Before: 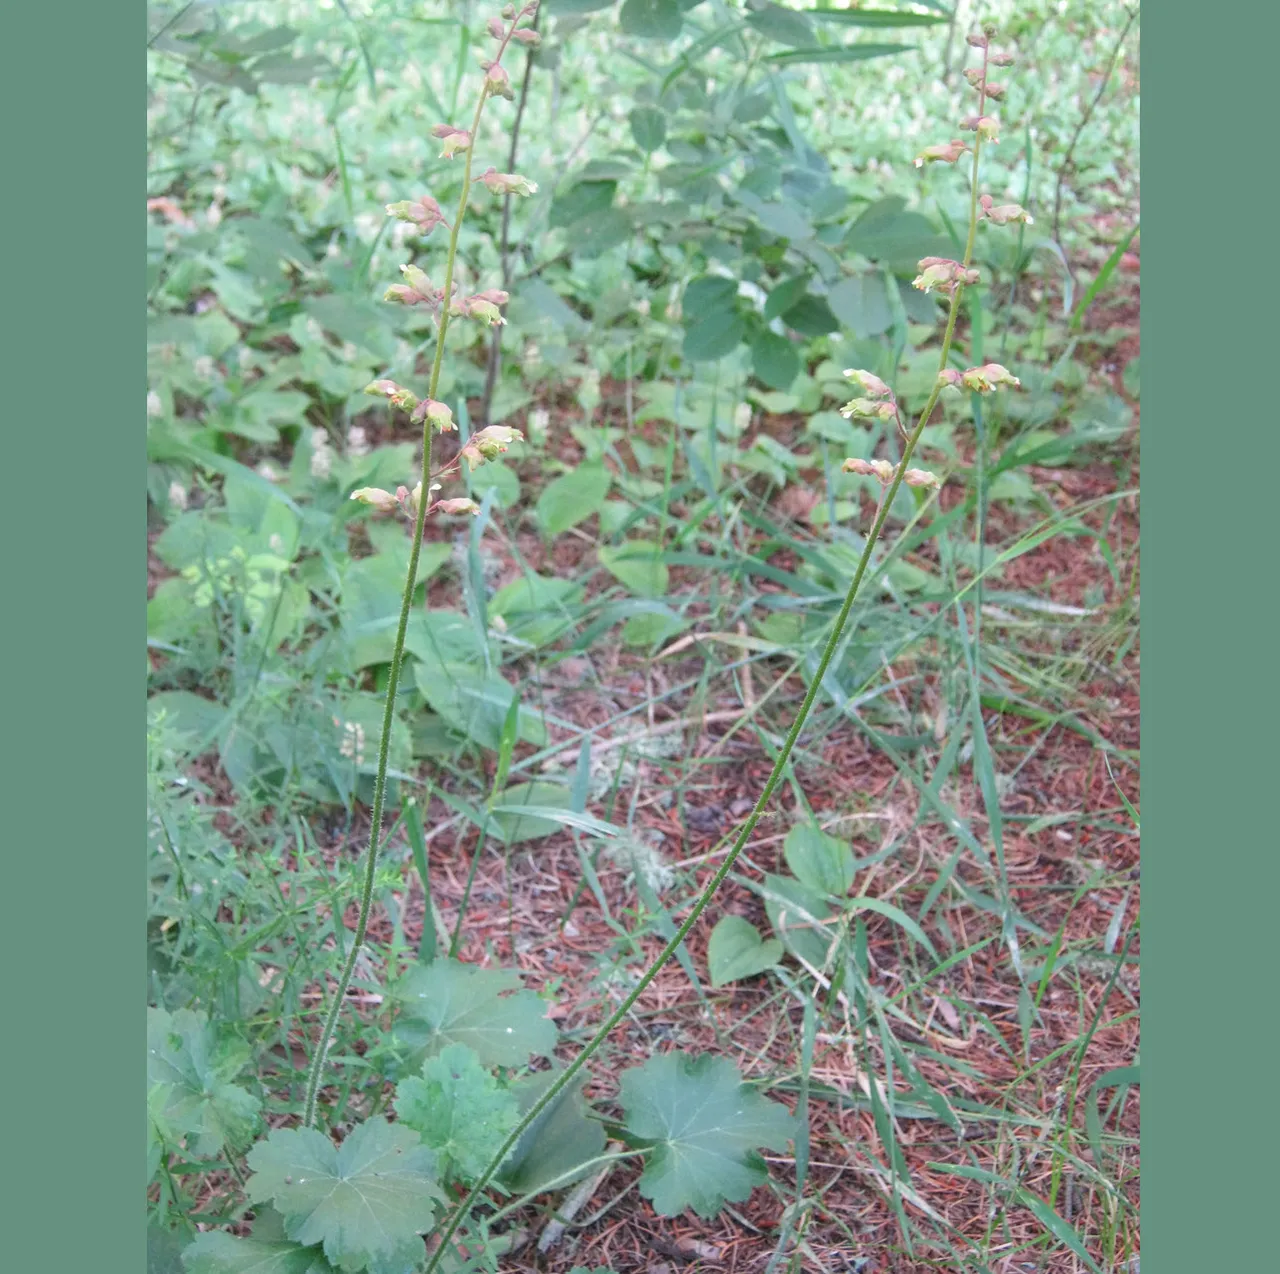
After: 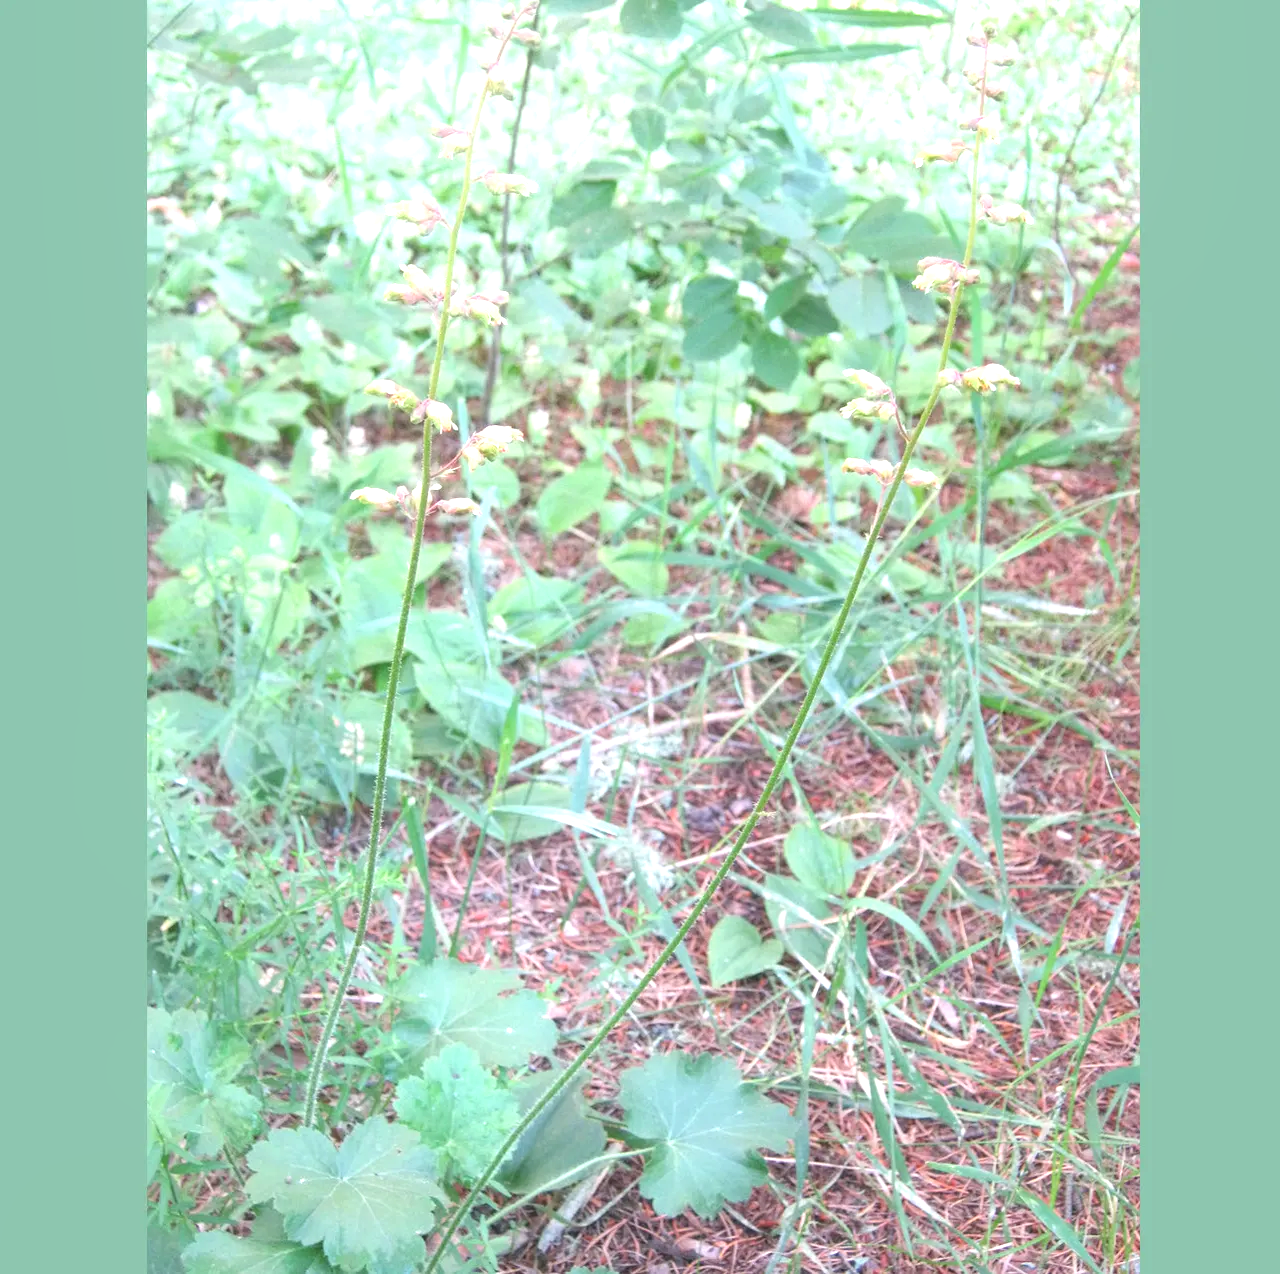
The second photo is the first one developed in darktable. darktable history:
exposure: exposure 1 EV, compensate exposure bias true, compensate highlight preservation false
contrast equalizer: octaves 7, y [[0.6 ×6], [0.55 ×6], [0 ×6], [0 ×6], [0 ×6]], mix -0.21
